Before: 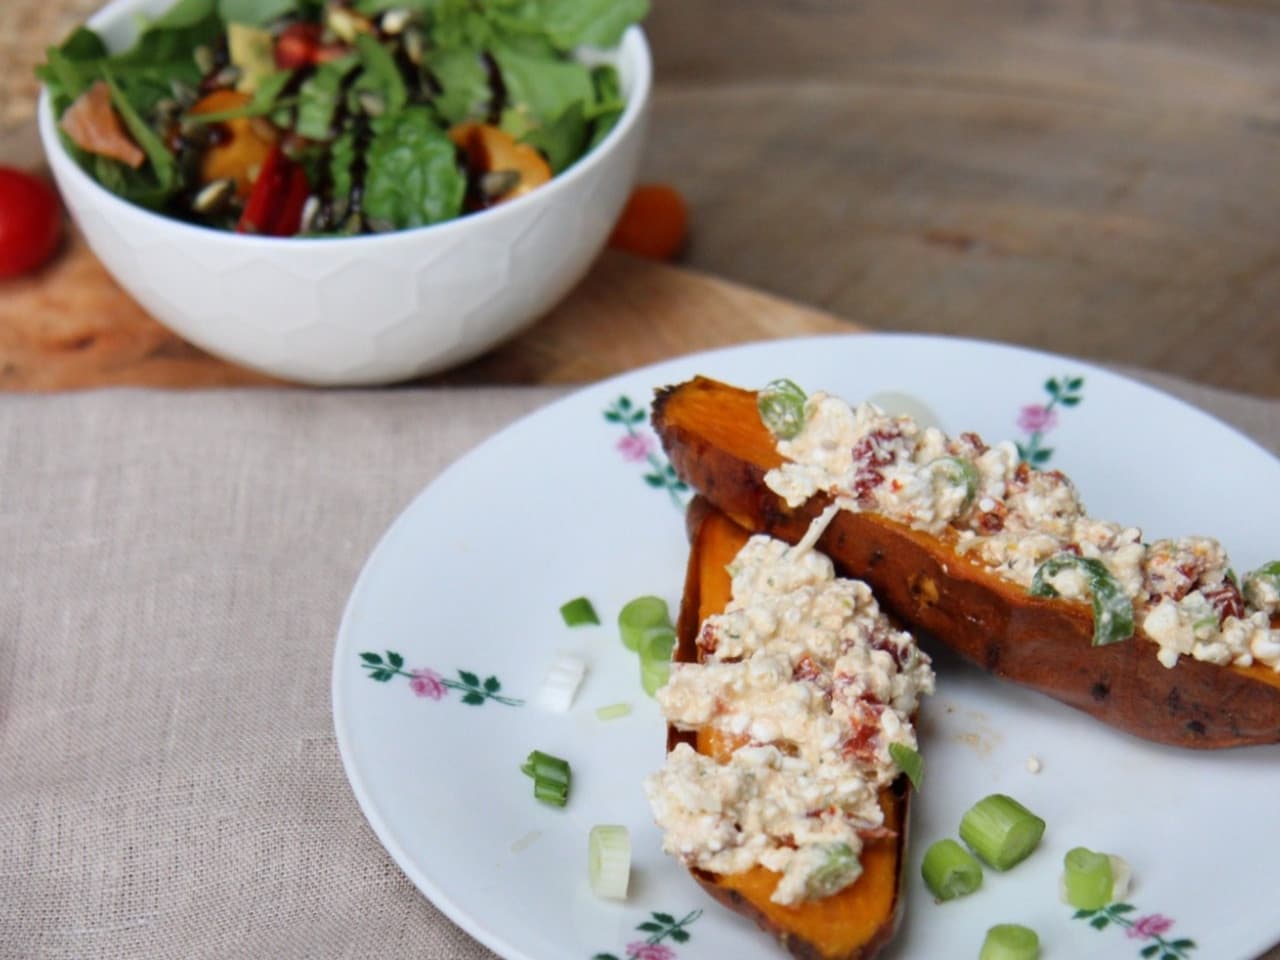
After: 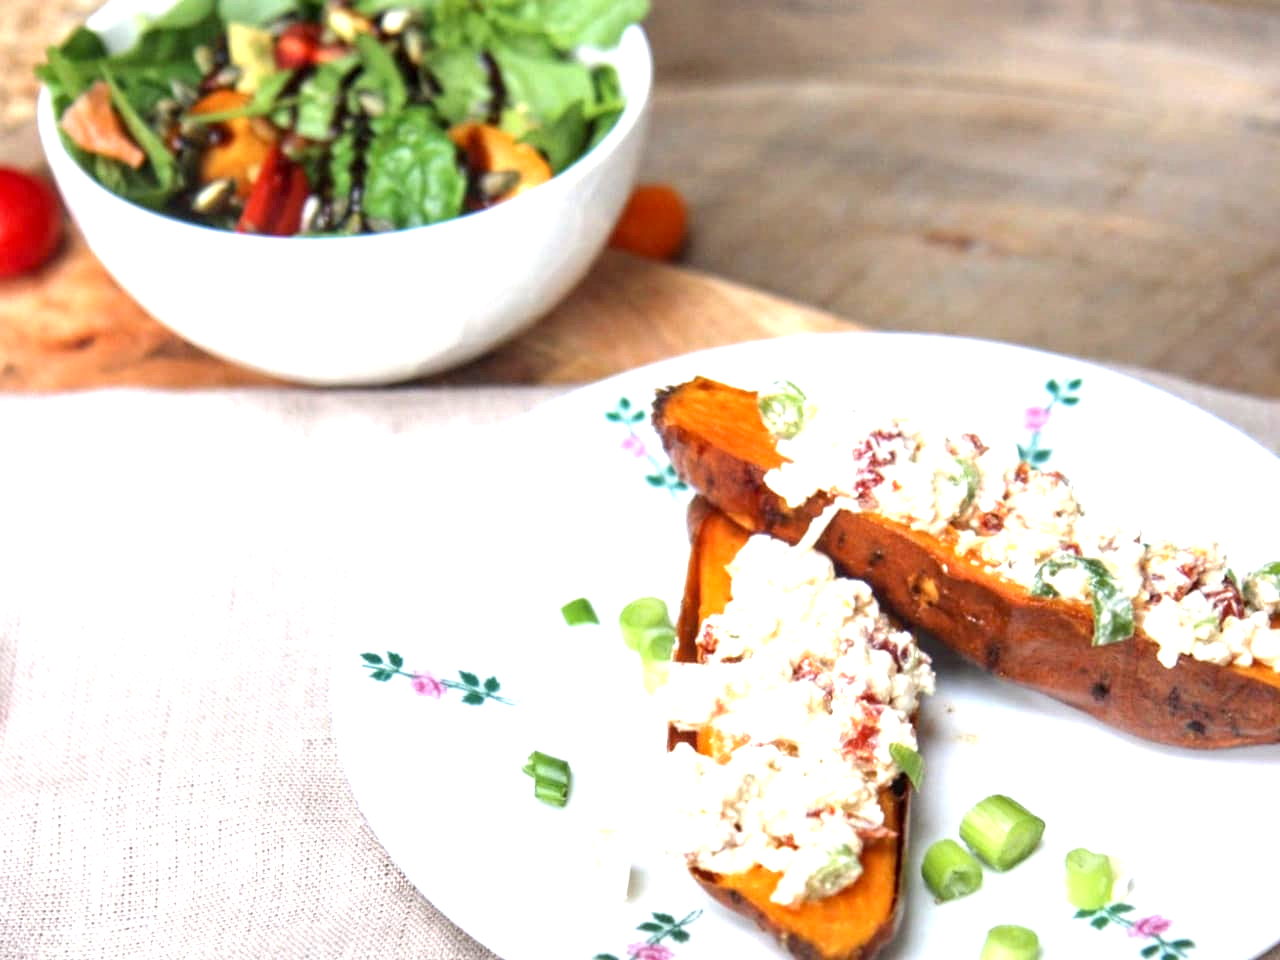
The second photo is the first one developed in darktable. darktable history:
local contrast: on, module defaults
exposure: black level correction 0.001, exposure 1.398 EV, compensate exposure bias true, compensate highlight preservation false
